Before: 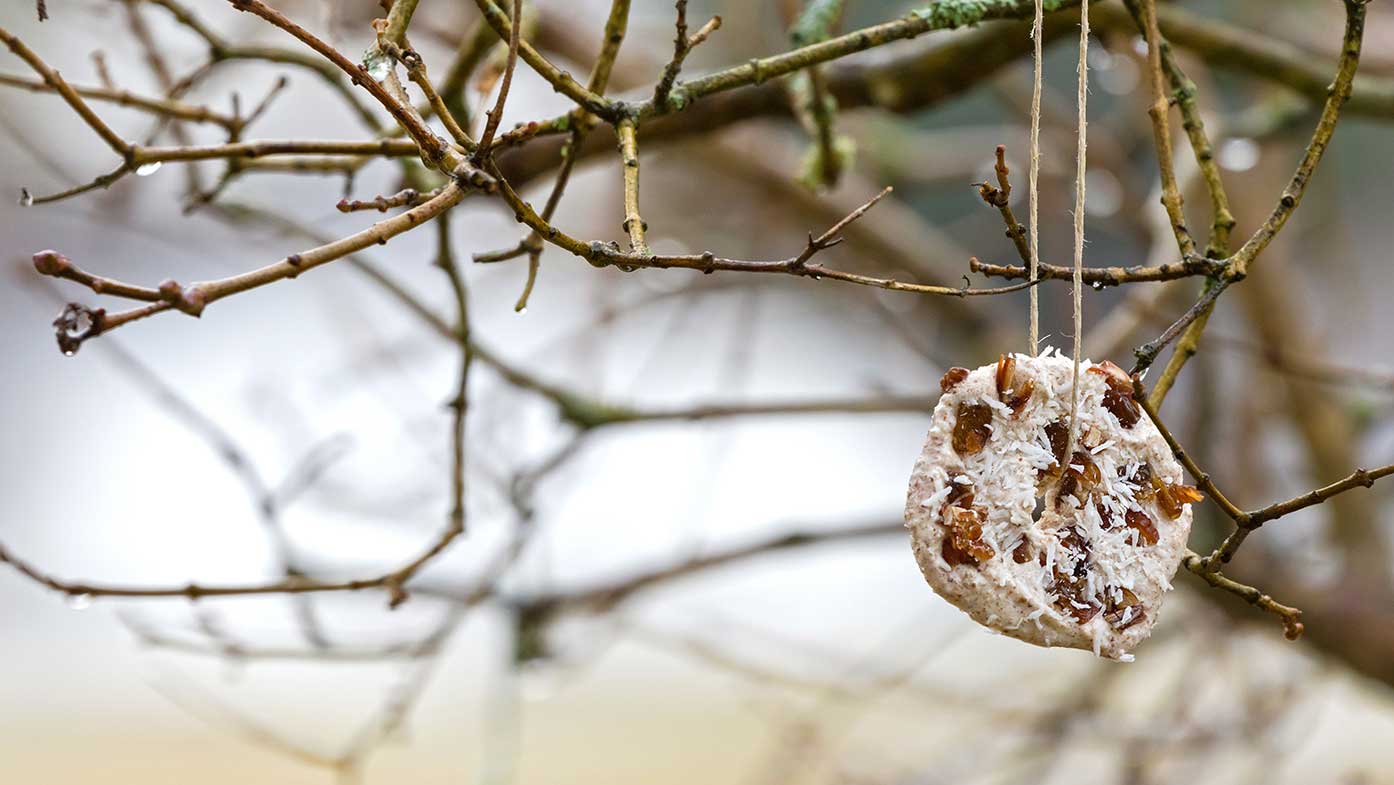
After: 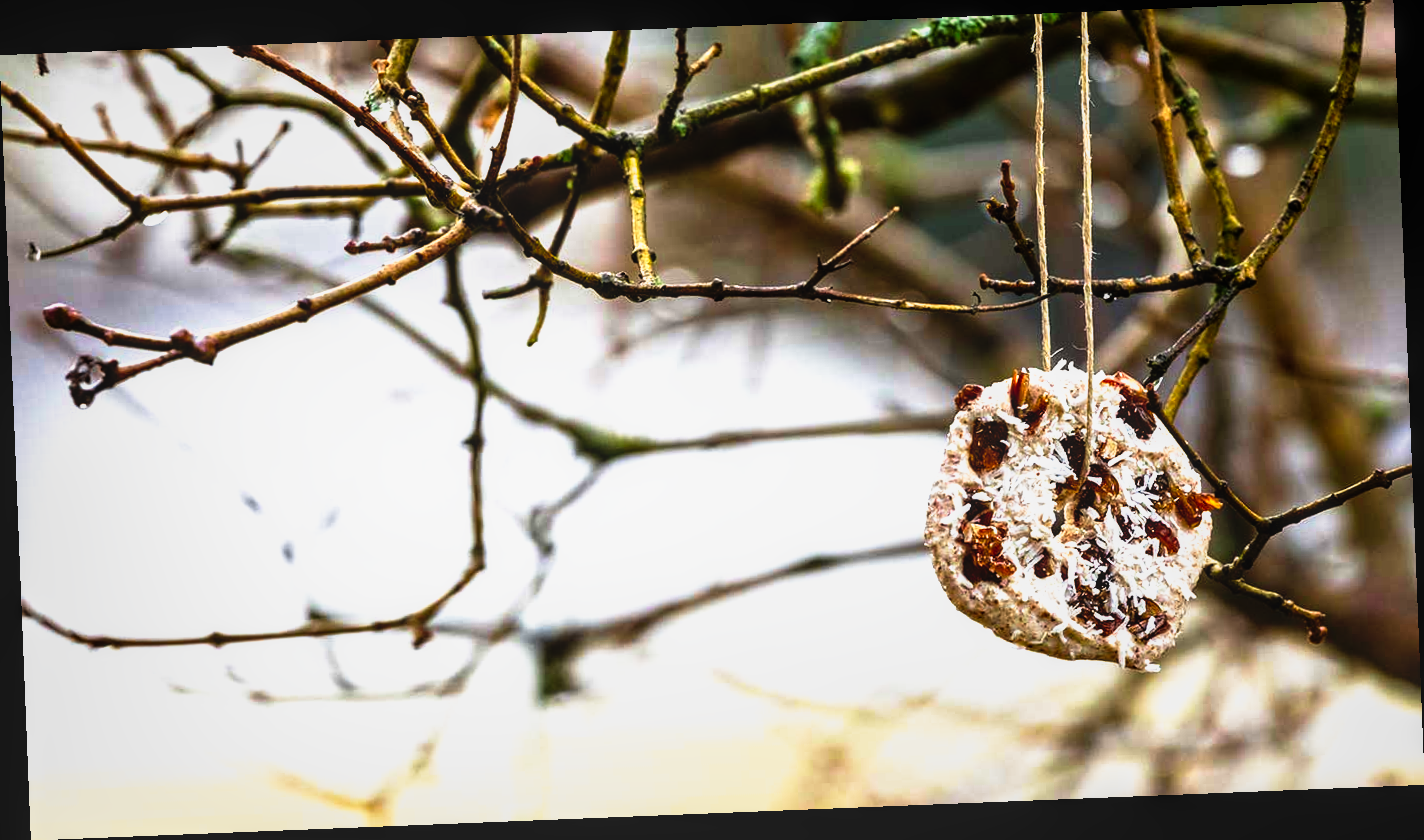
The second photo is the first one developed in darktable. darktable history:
local contrast: detail 110%
color balance: contrast 10%
rotate and perspective: rotation -2.29°, automatic cropping off
tone curve: curves: ch0 [(0, 0) (0.003, 0.001) (0.011, 0.002) (0.025, 0.002) (0.044, 0.006) (0.069, 0.01) (0.1, 0.017) (0.136, 0.023) (0.177, 0.038) (0.224, 0.066) (0.277, 0.118) (0.335, 0.185) (0.399, 0.264) (0.468, 0.365) (0.543, 0.475) (0.623, 0.606) (0.709, 0.759) (0.801, 0.923) (0.898, 0.999) (1, 1)], preserve colors none
